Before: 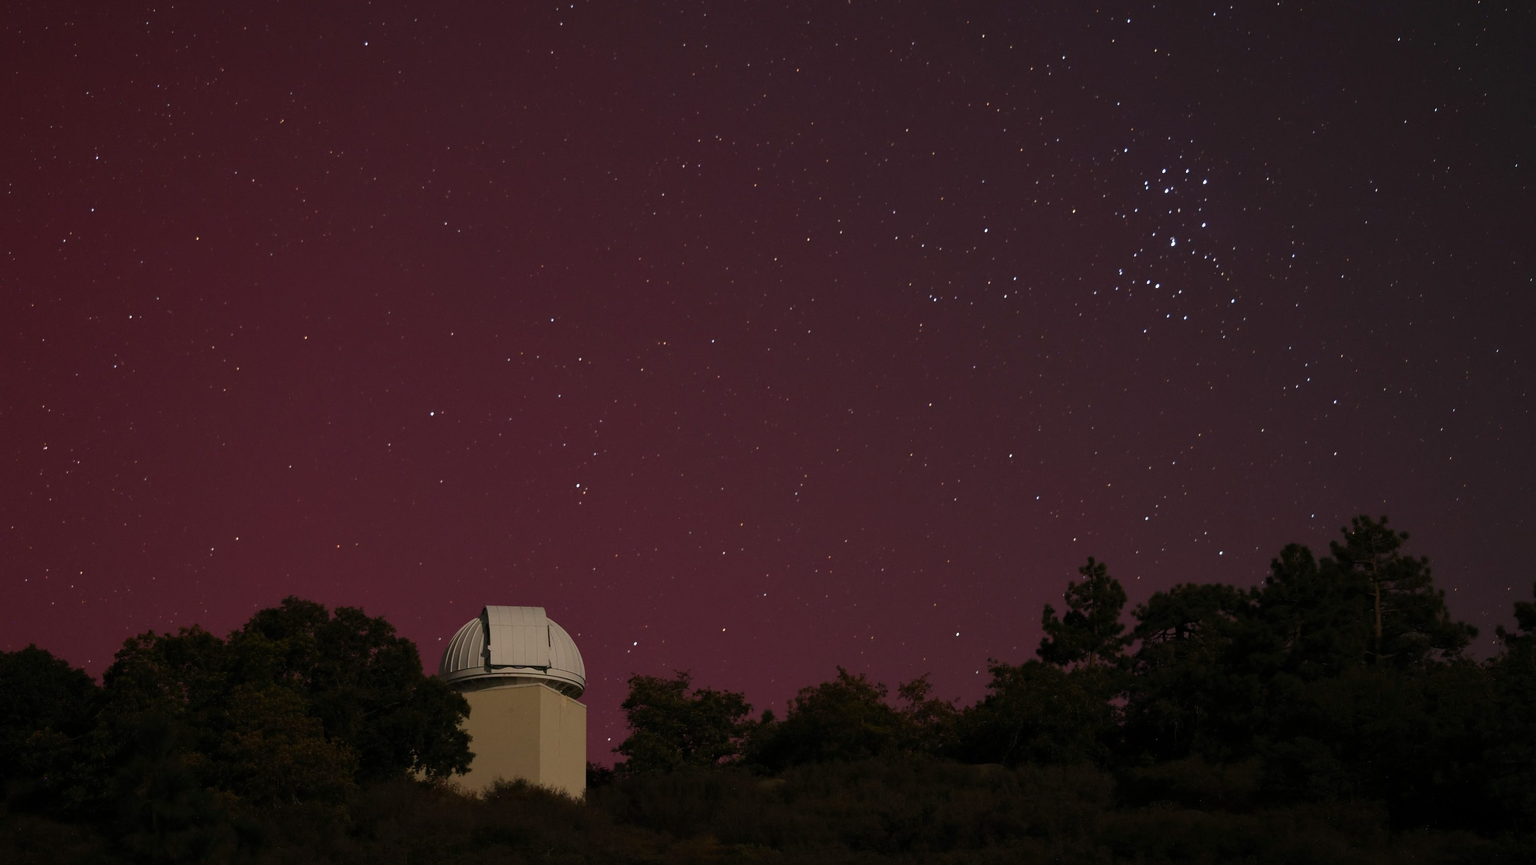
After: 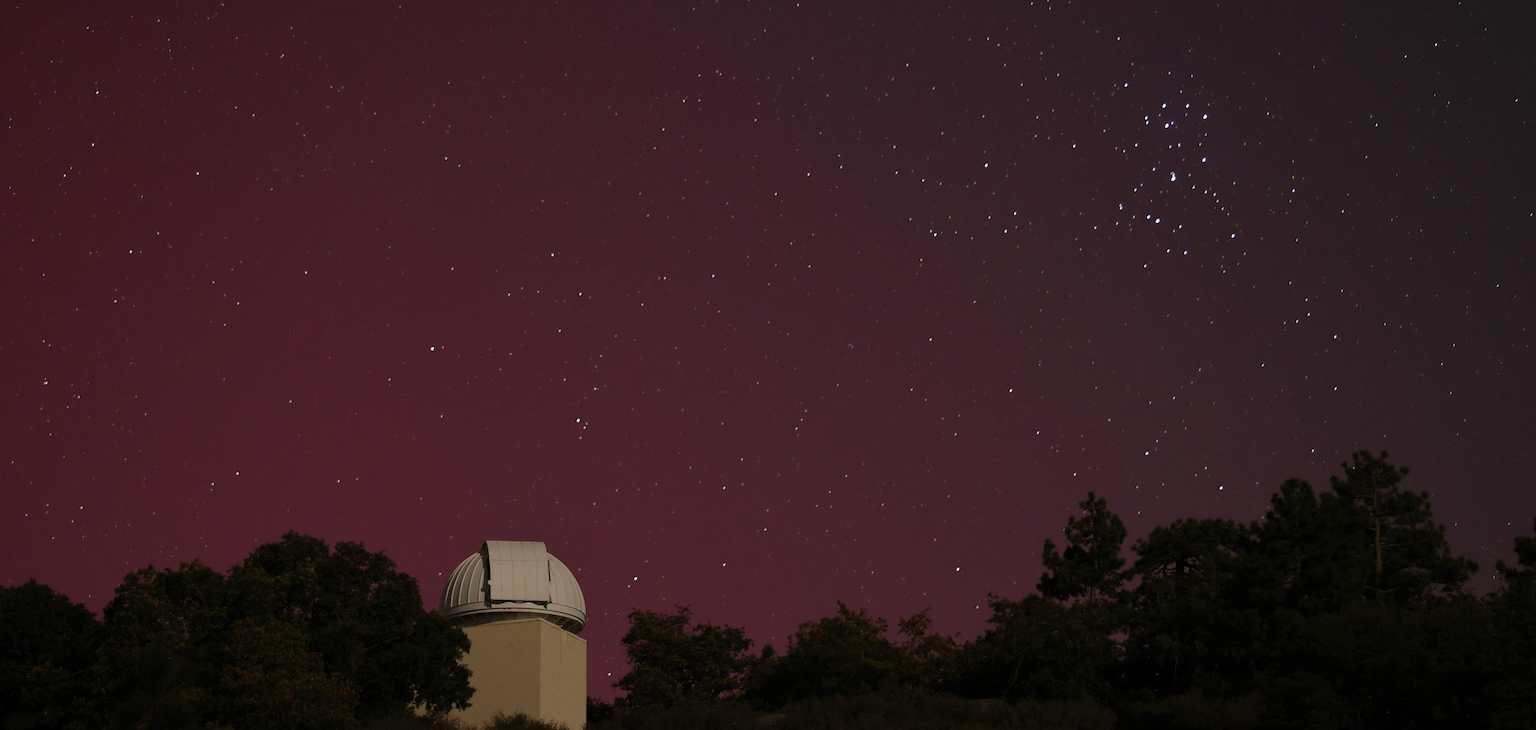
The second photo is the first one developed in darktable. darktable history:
crop: top 7.61%, bottom 7.928%
